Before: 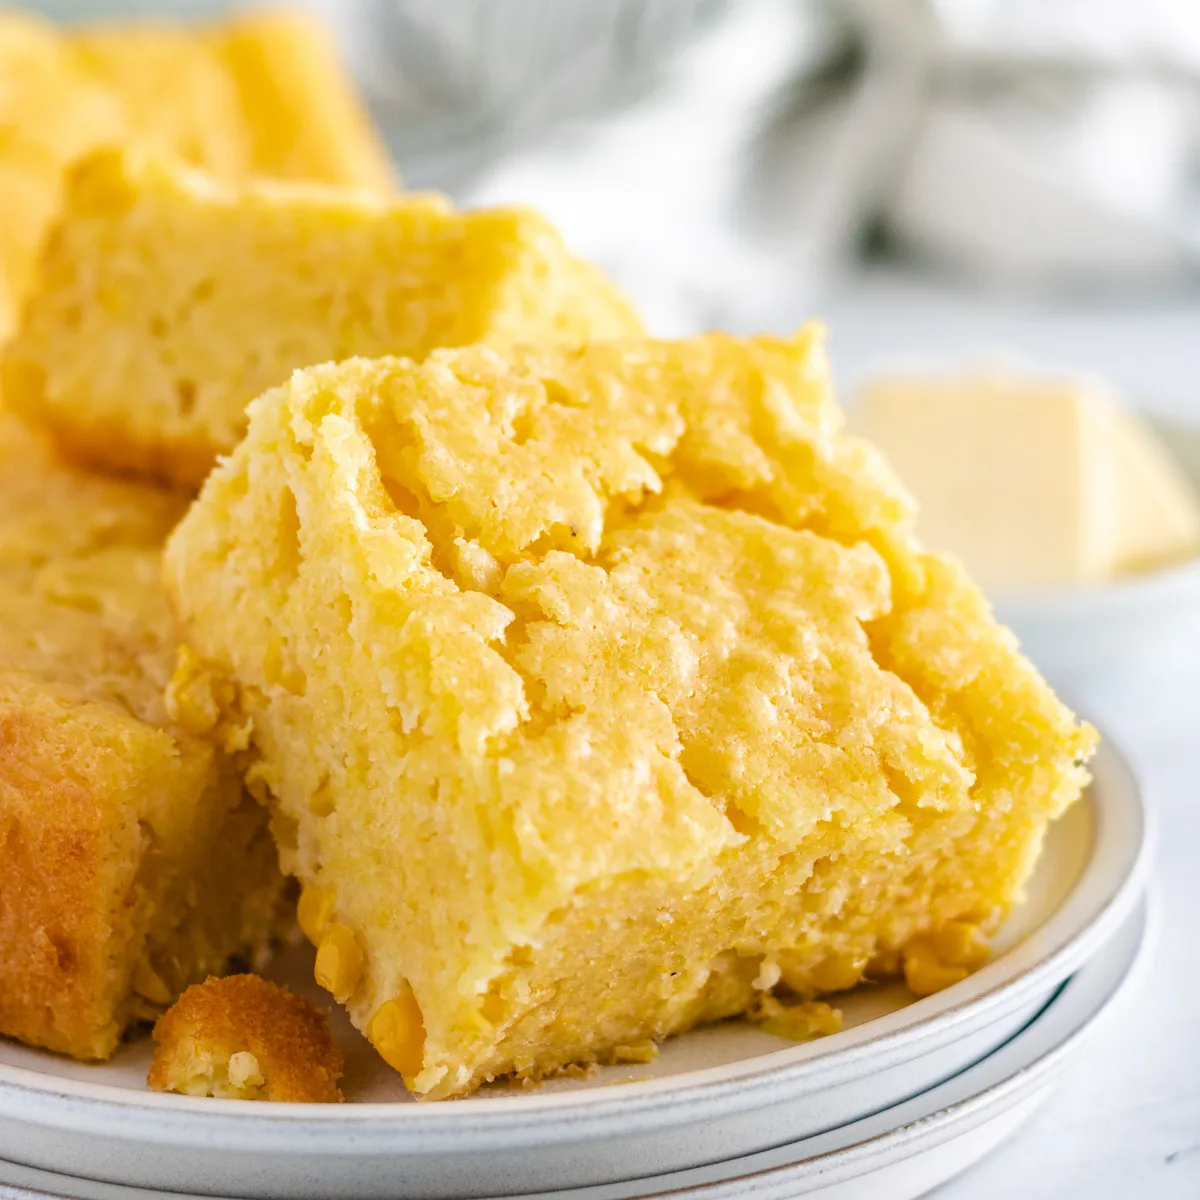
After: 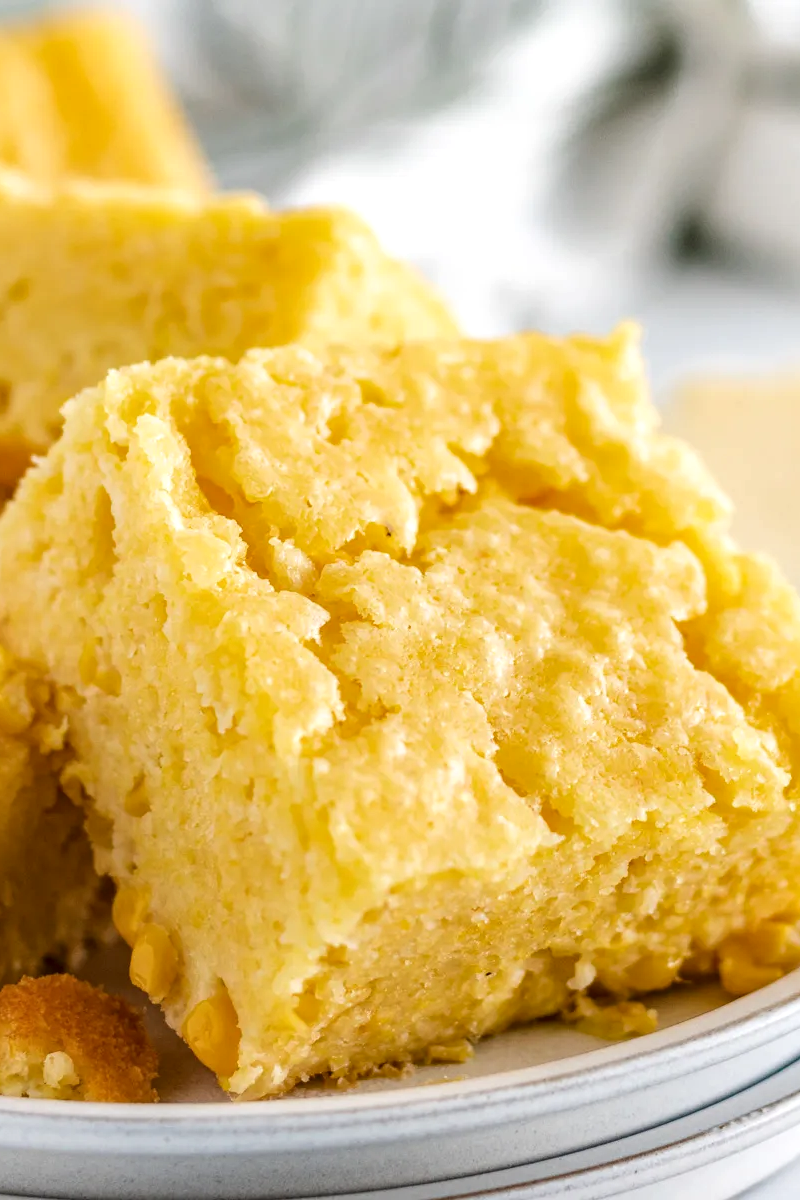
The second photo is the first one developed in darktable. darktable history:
local contrast: on, module defaults
crop and rotate: left 15.446%, right 17.836%
tone equalizer: -7 EV 0.13 EV, smoothing diameter 25%, edges refinement/feathering 10, preserve details guided filter
